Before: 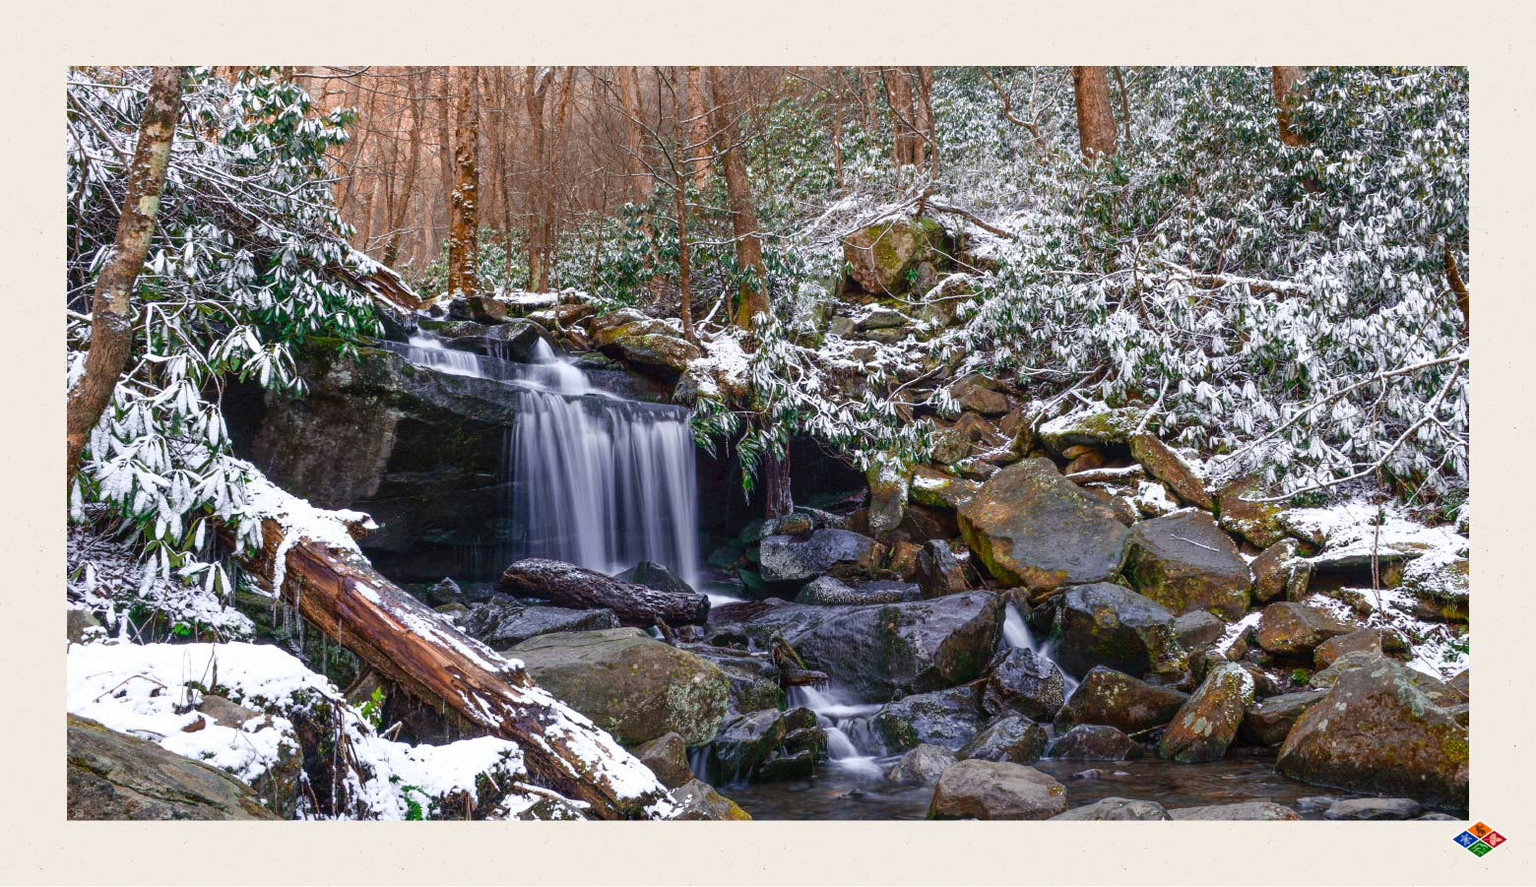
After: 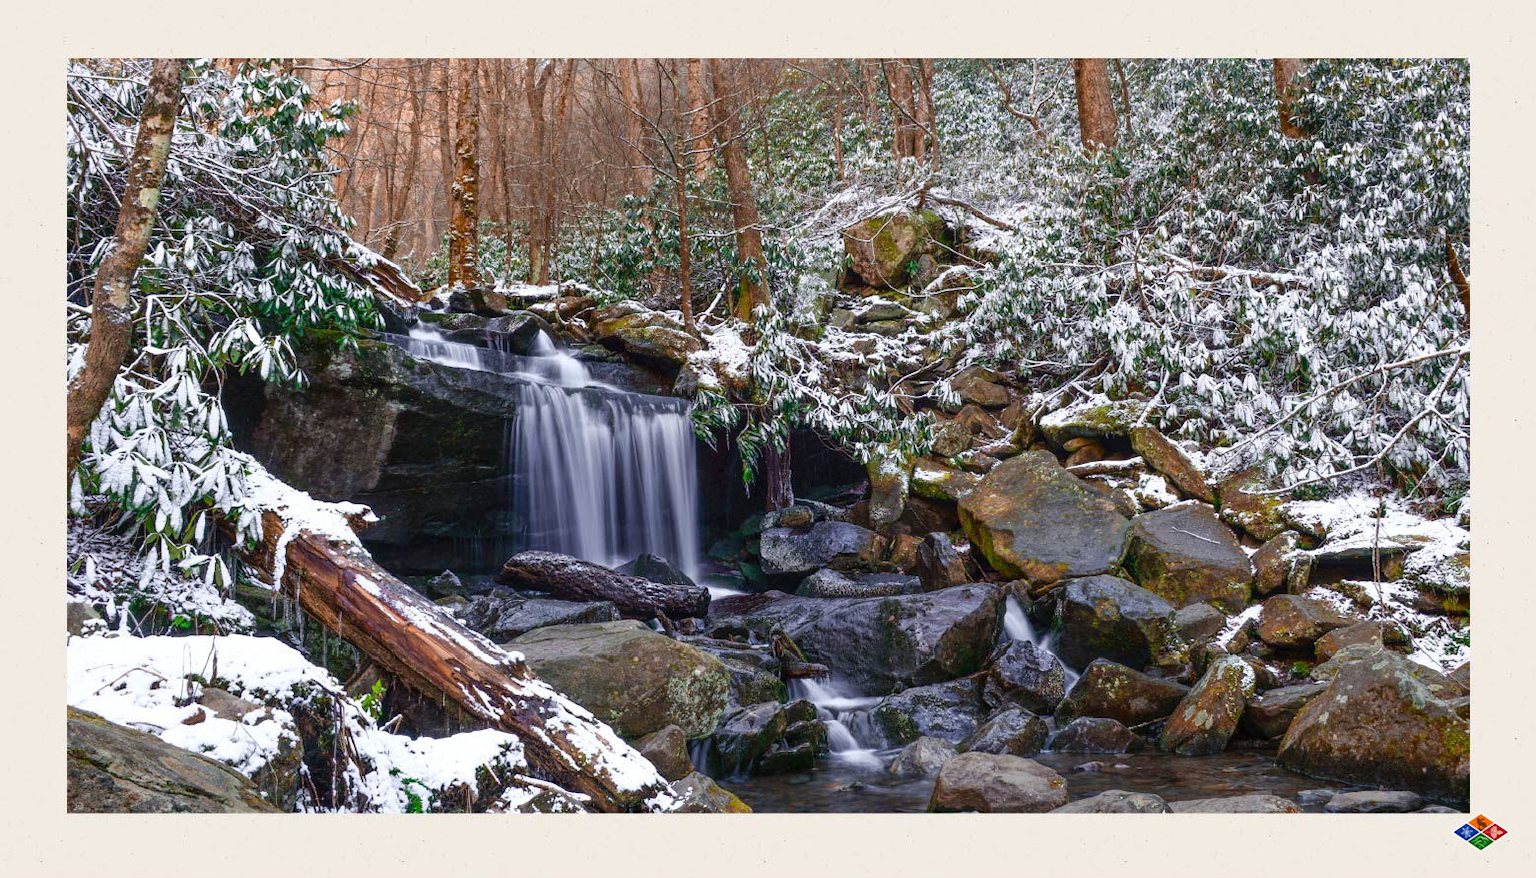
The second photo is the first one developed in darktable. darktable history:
crop: top 0.997%, right 0.017%
